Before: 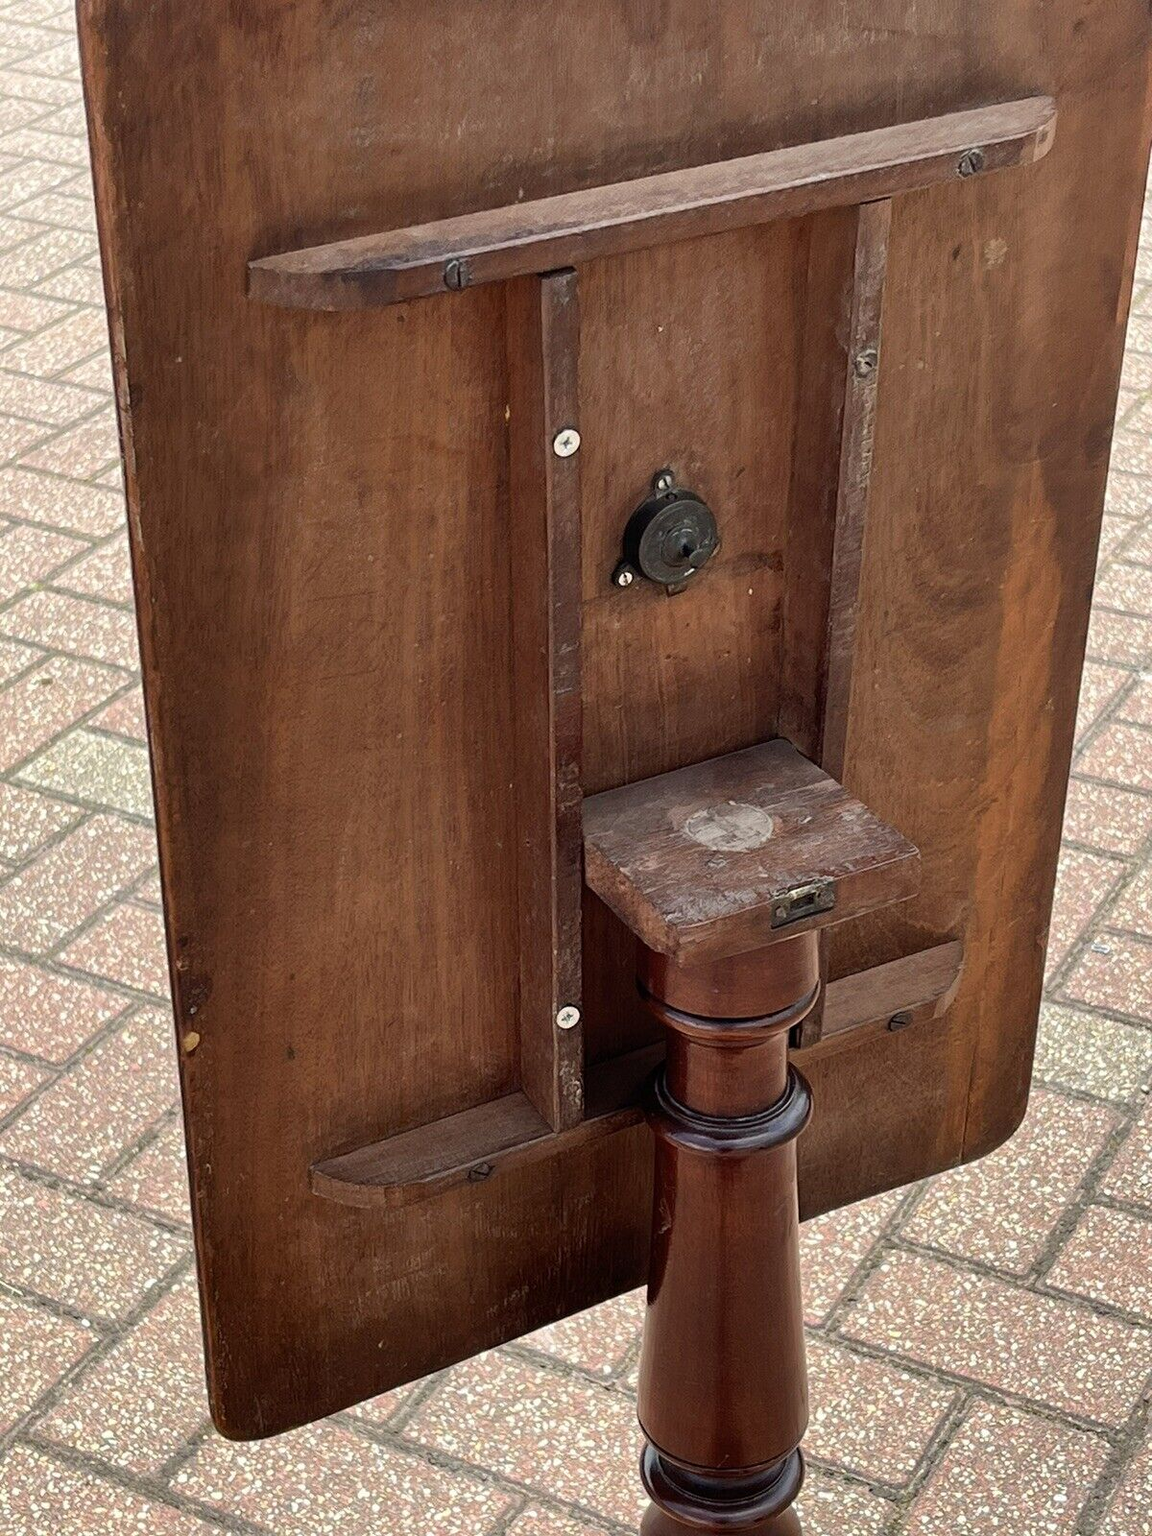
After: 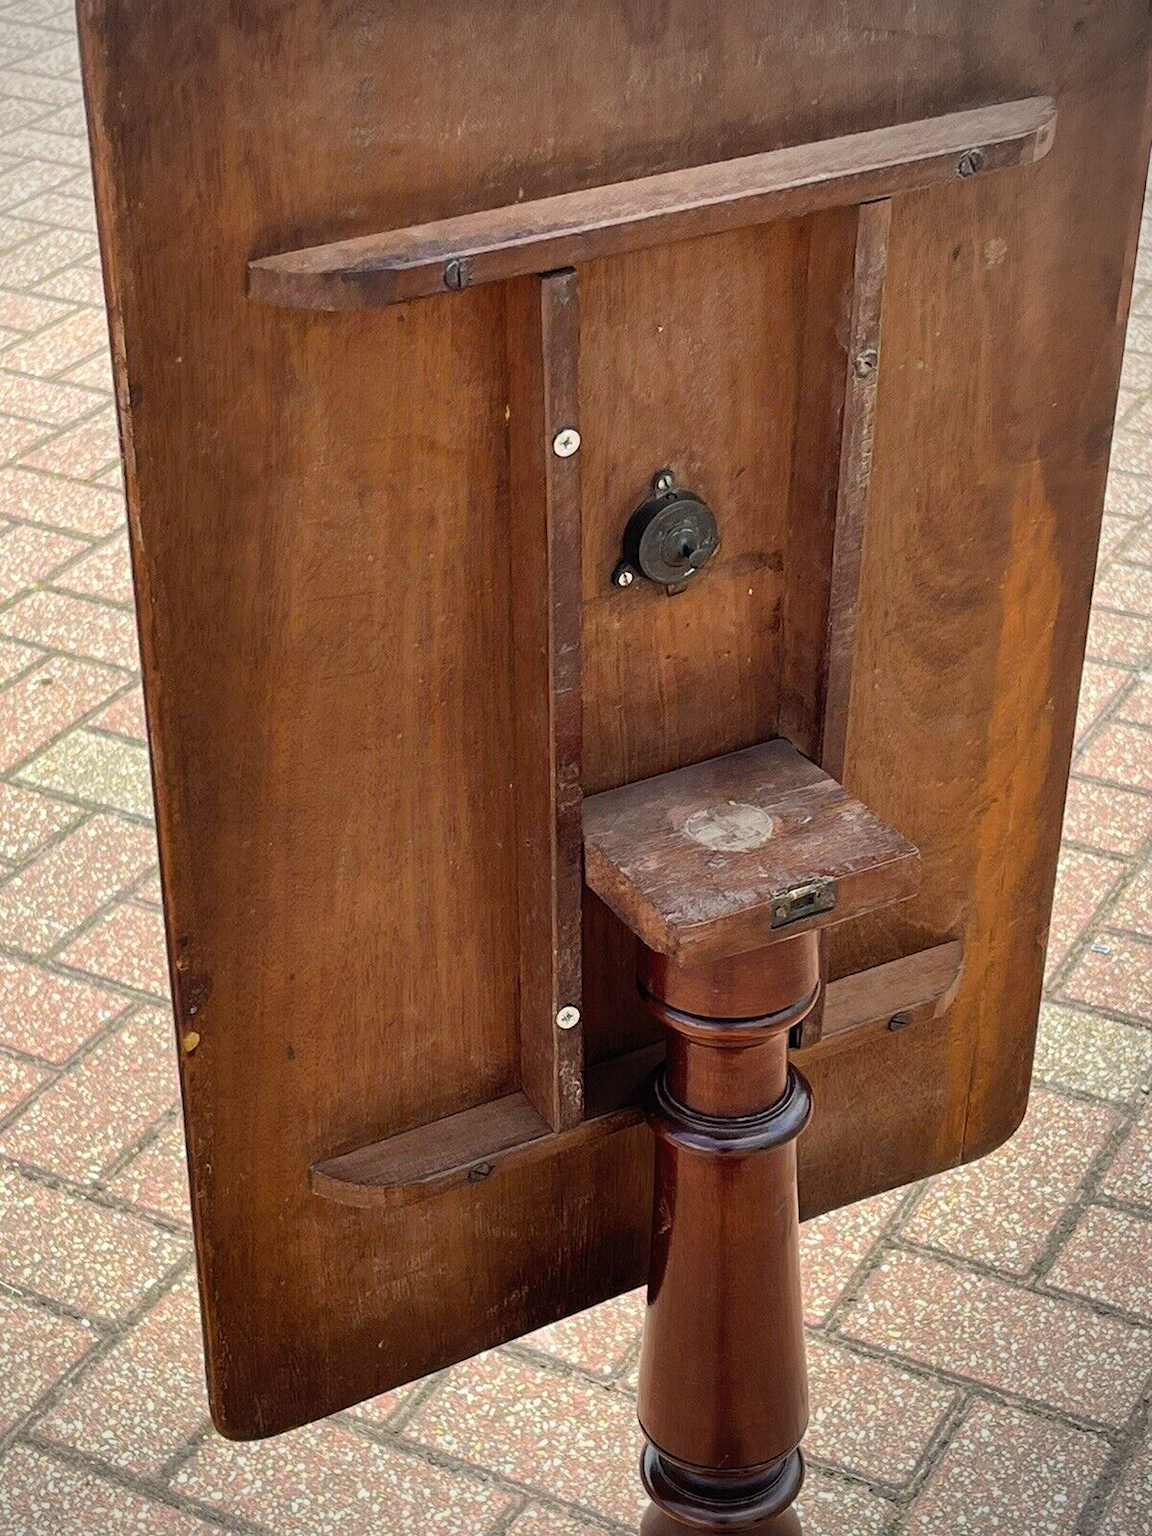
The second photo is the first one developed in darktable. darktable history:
vignetting: center (-0.15, 0.013)
contrast brightness saturation: contrast 0.05, brightness 0.06, saturation 0.01
color balance rgb: perceptual saturation grading › global saturation 20%, global vibrance 20%
